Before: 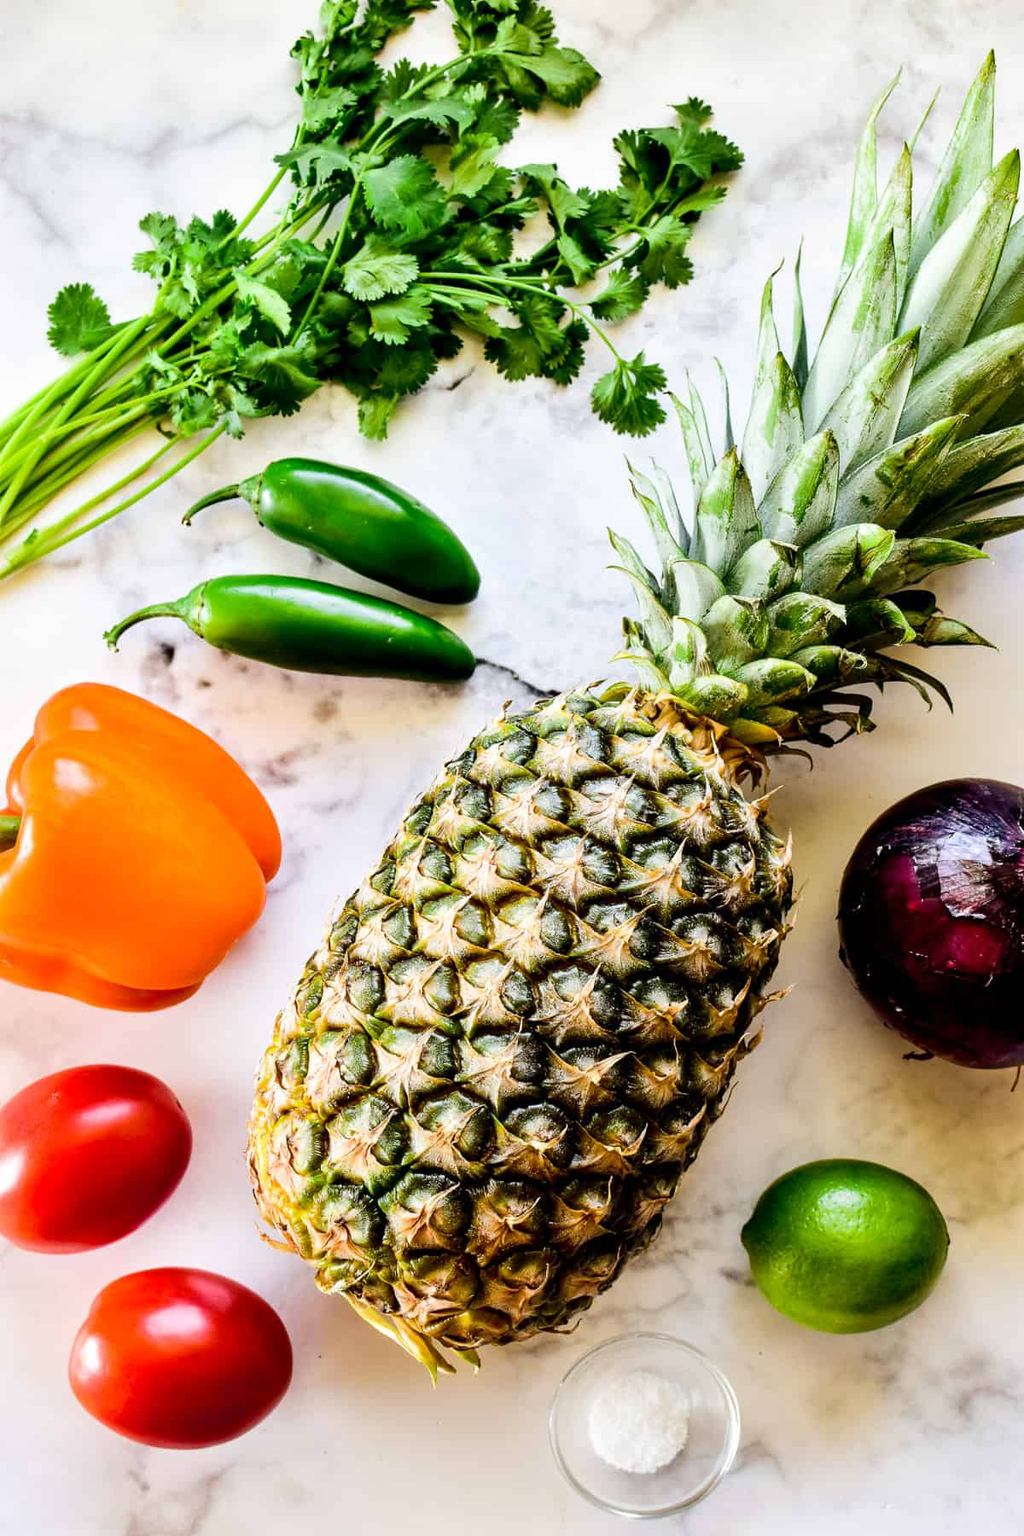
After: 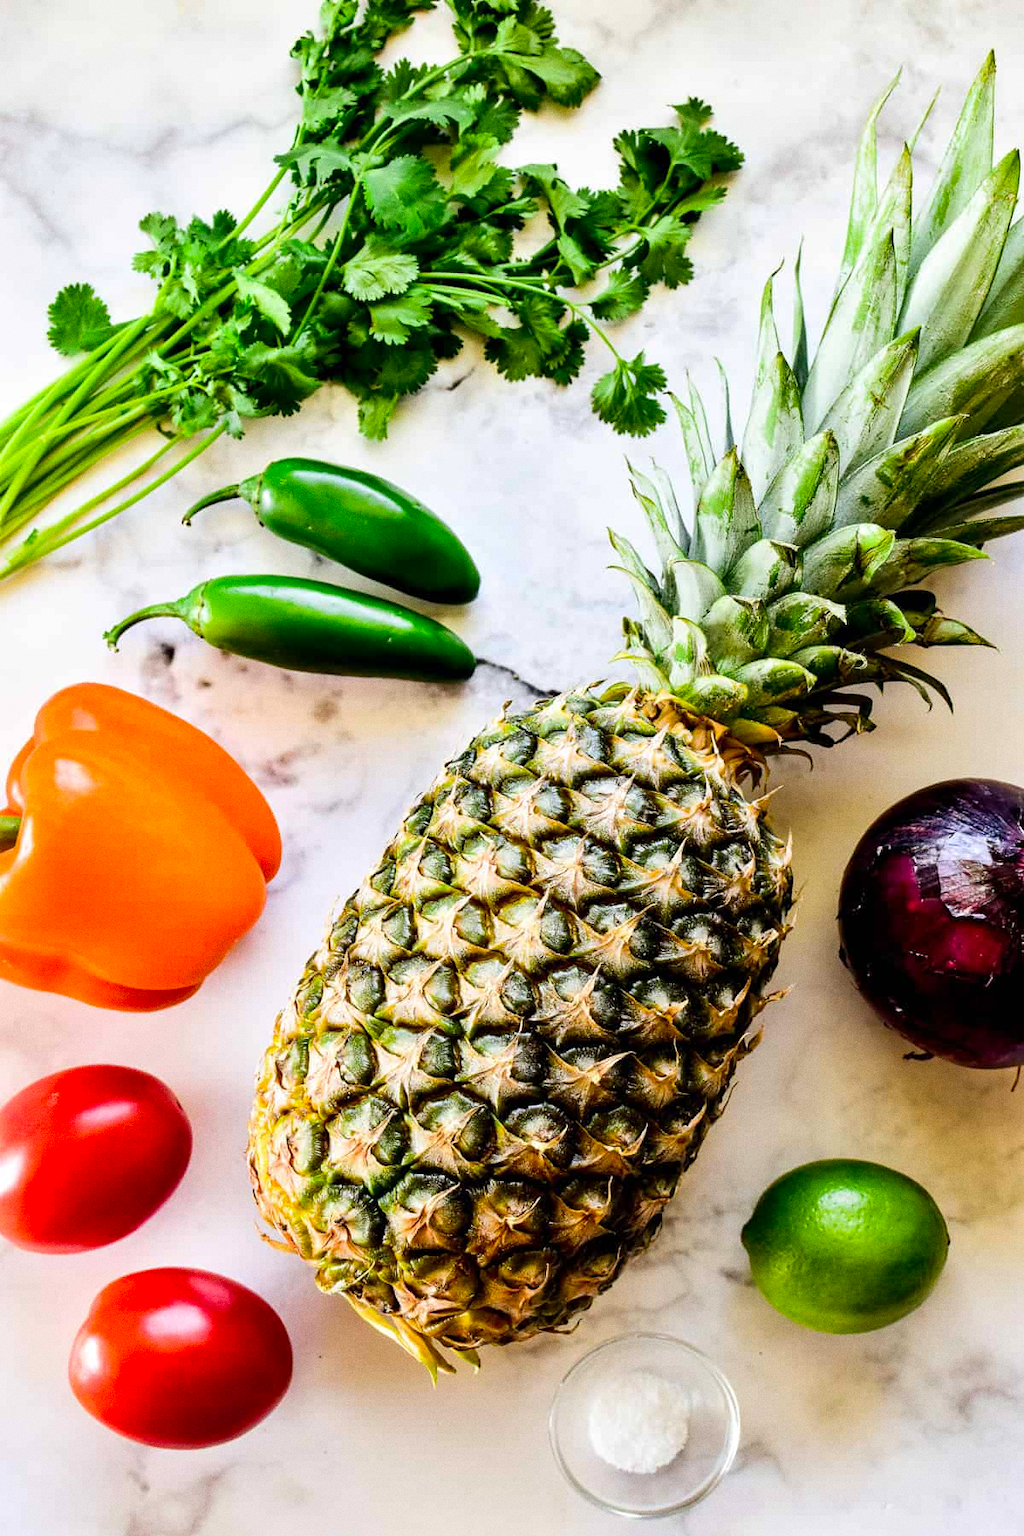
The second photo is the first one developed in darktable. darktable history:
grain: coarseness 0.09 ISO
contrast brightness saturation: saturation 0.13
